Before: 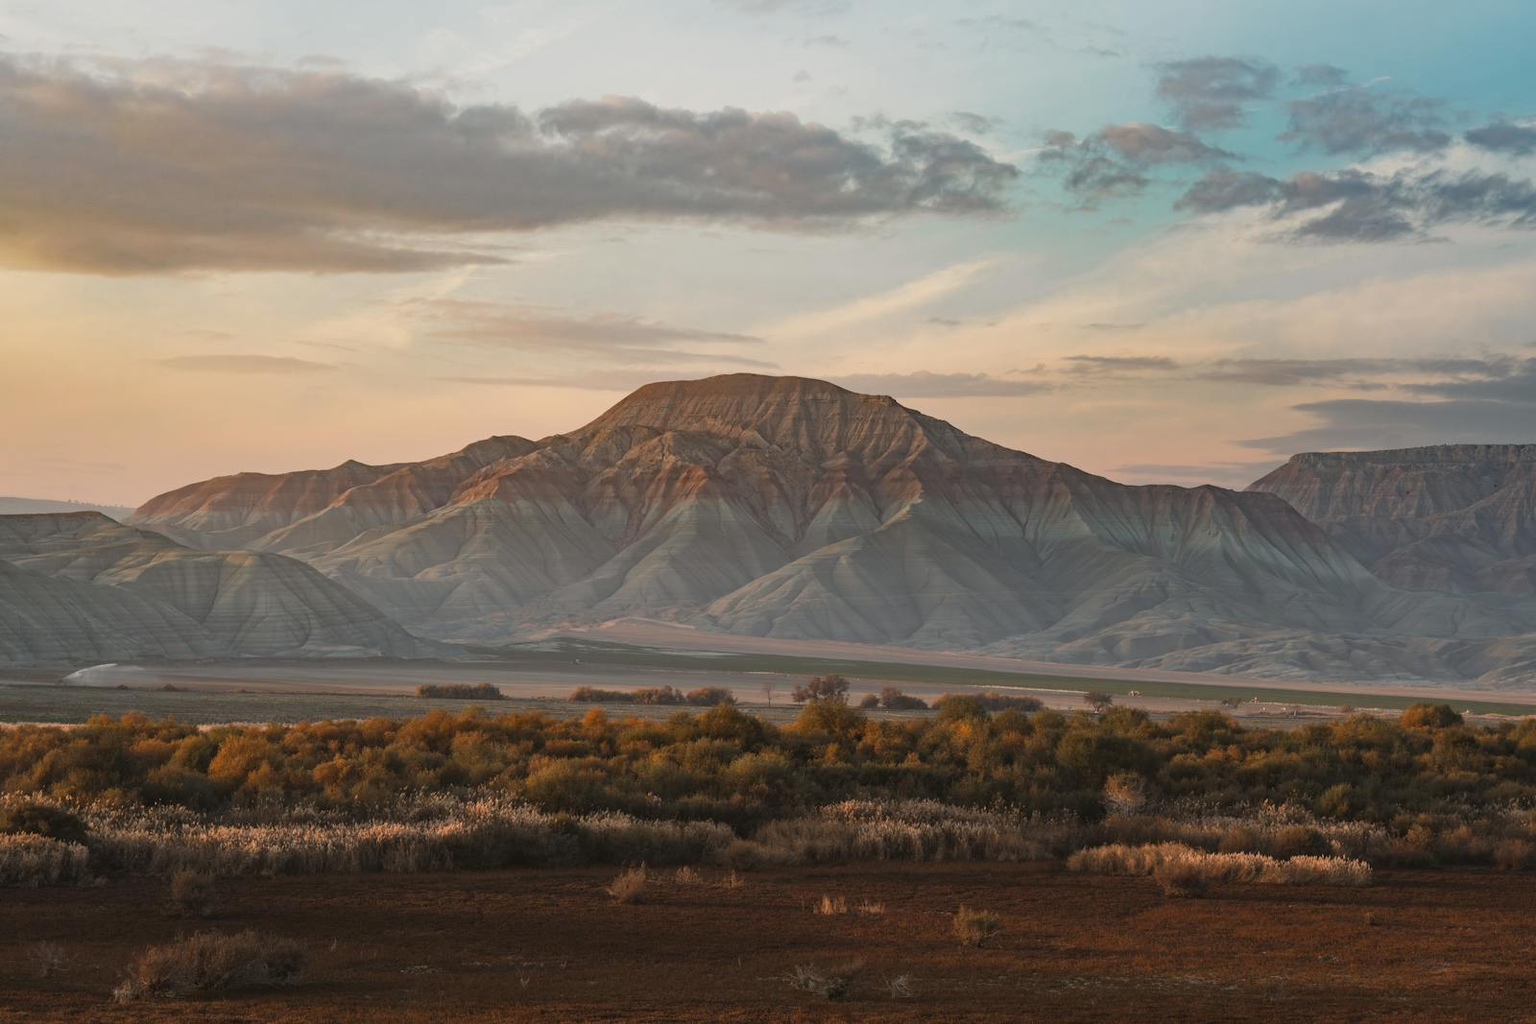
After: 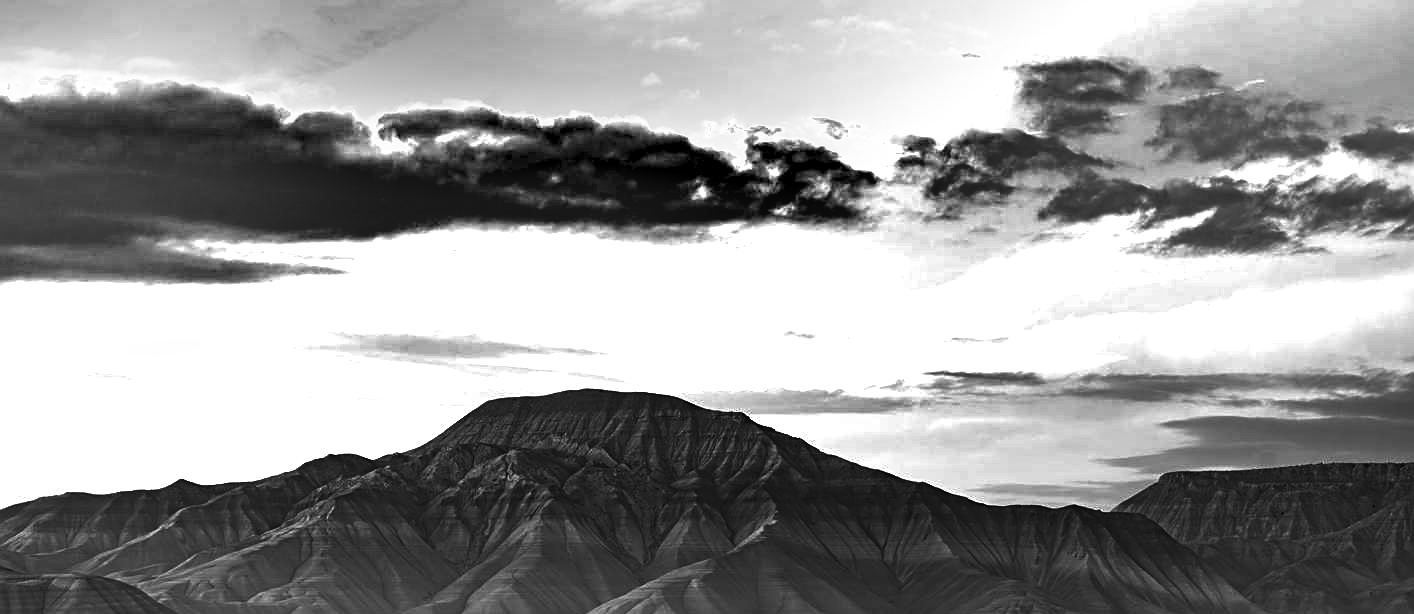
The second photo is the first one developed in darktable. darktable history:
sharpen: on, module defaults
exposure: black level correction 0, exposure 1.2 EV, compensate highlight preservation false
crop and rotate: left 11.573%, bottom 42.391%
contrast brightness saturation: contrast 0.022, brightness -0.997, saturation -0.994
shadows and highlights: soften with gaussian
